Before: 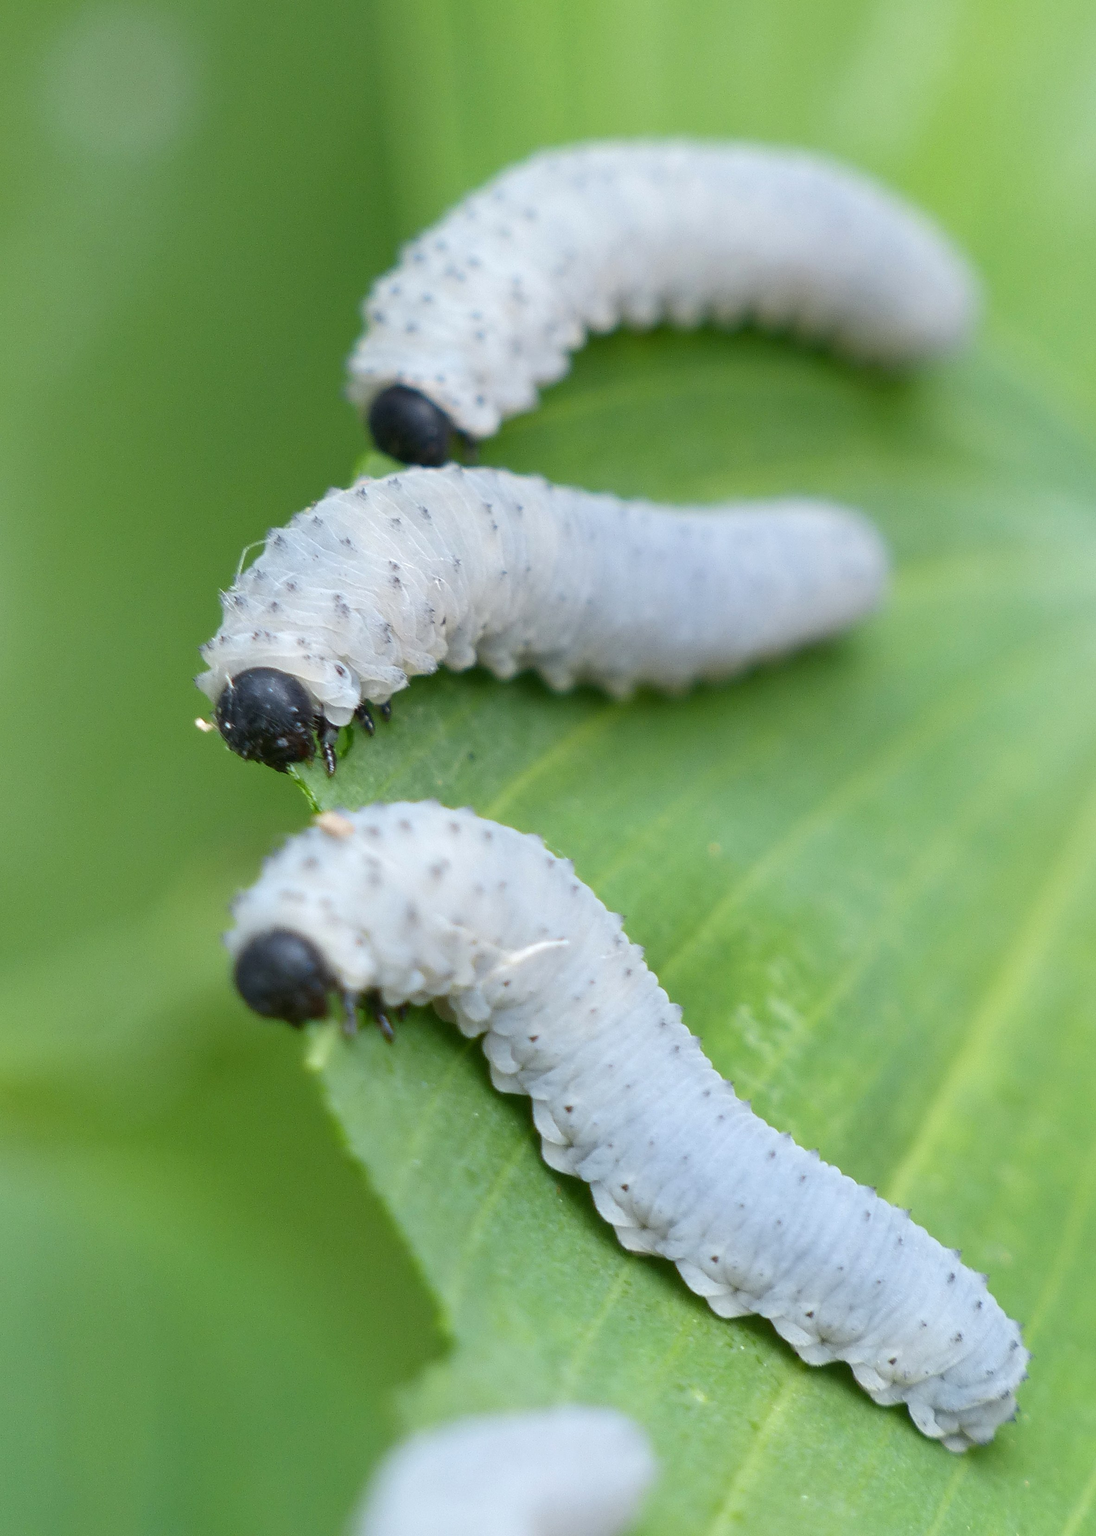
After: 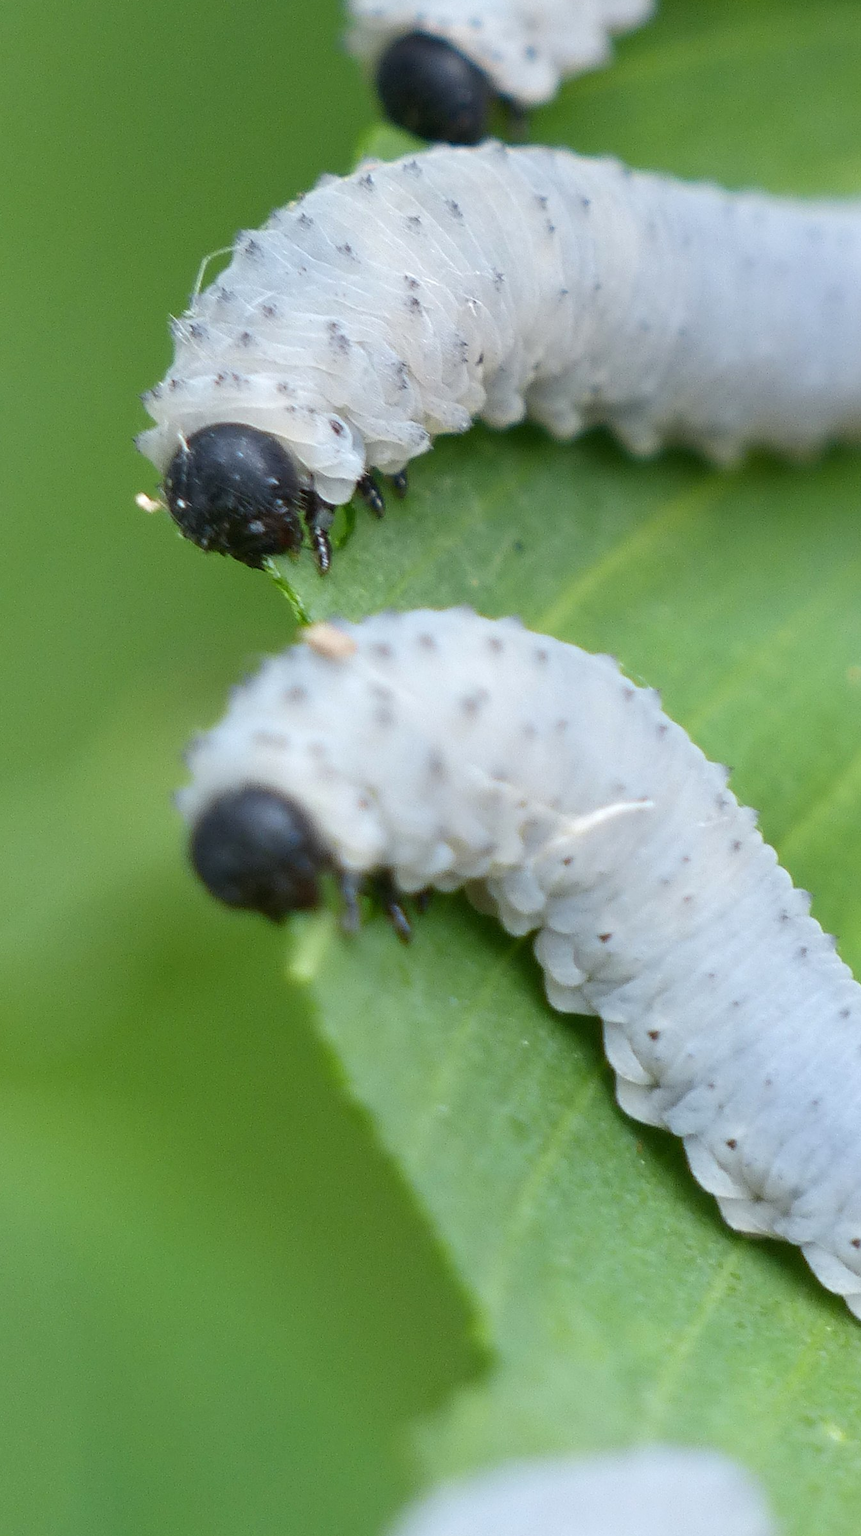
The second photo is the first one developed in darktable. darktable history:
crop: left 8.919%, top 23.591%, right 34.327%, bottom 4.24%
